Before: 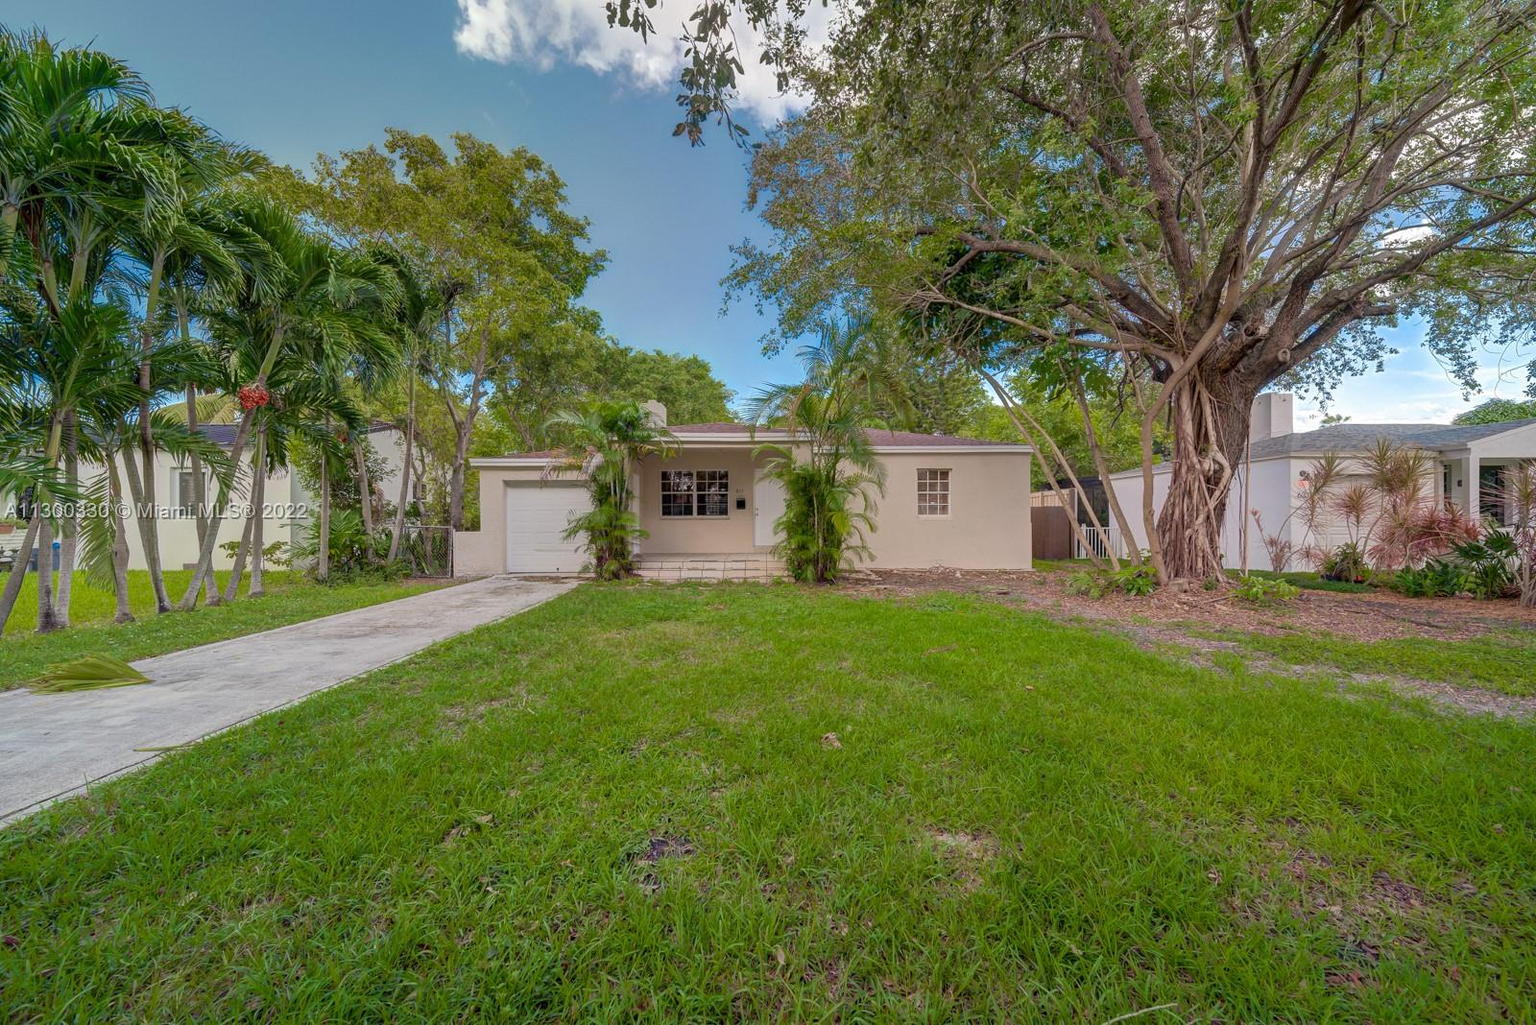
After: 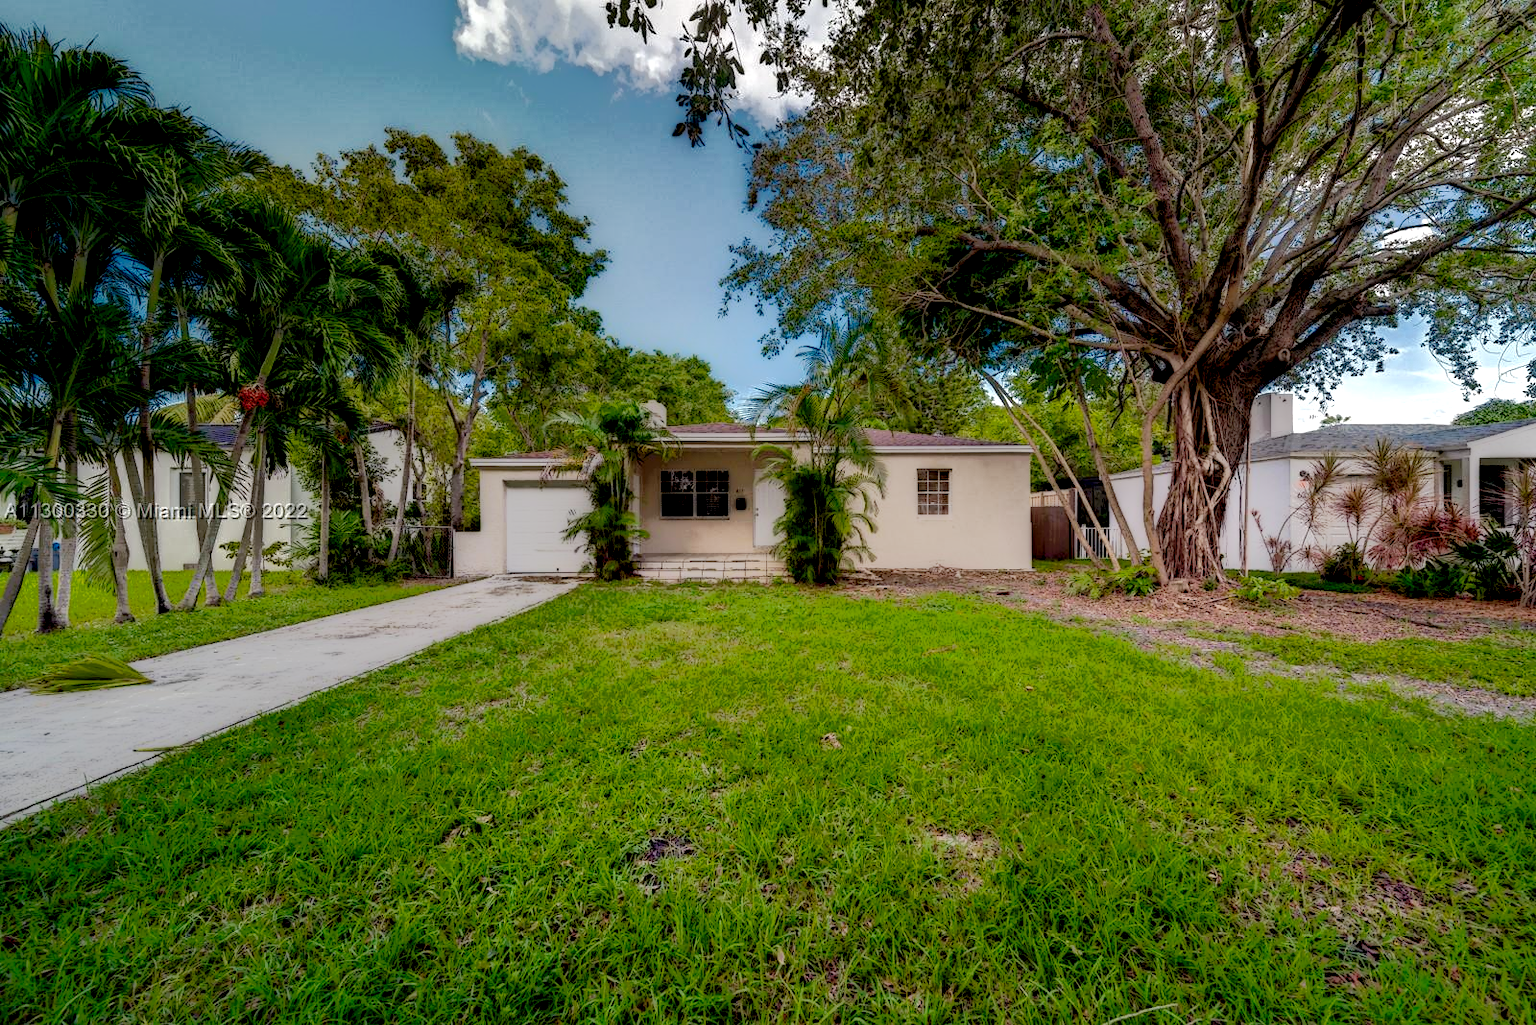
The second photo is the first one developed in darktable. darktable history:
local contrast: highlights 6%, shadows 227%, detail 164%, midtone range 0.002
exposure: black level correction 0, exposure 0.499 EV, compensate highlight preservation false
tone equalizer: mask exposure compensation -0.489 EV
tone curve: curves: ch0 [(0, 0) (0.003, 0.008) (0.011, 0.017) (0.025, 0.027) (0.044, 0.043) (0.069, 0.059) (0.1, 0.086) (0.136, 0.112) (0.177, 0.152) (0.224, 0.203) (0.277, 0.277) (0.335, 0.346) (0.399, 0.439) (0.468, 0.527) (0.543, 0.613) (0.623, 0.693) (0.709, 0.787) (0.801, 0.863) (0.898, 0.927) (1, 1)], preserve colors none
